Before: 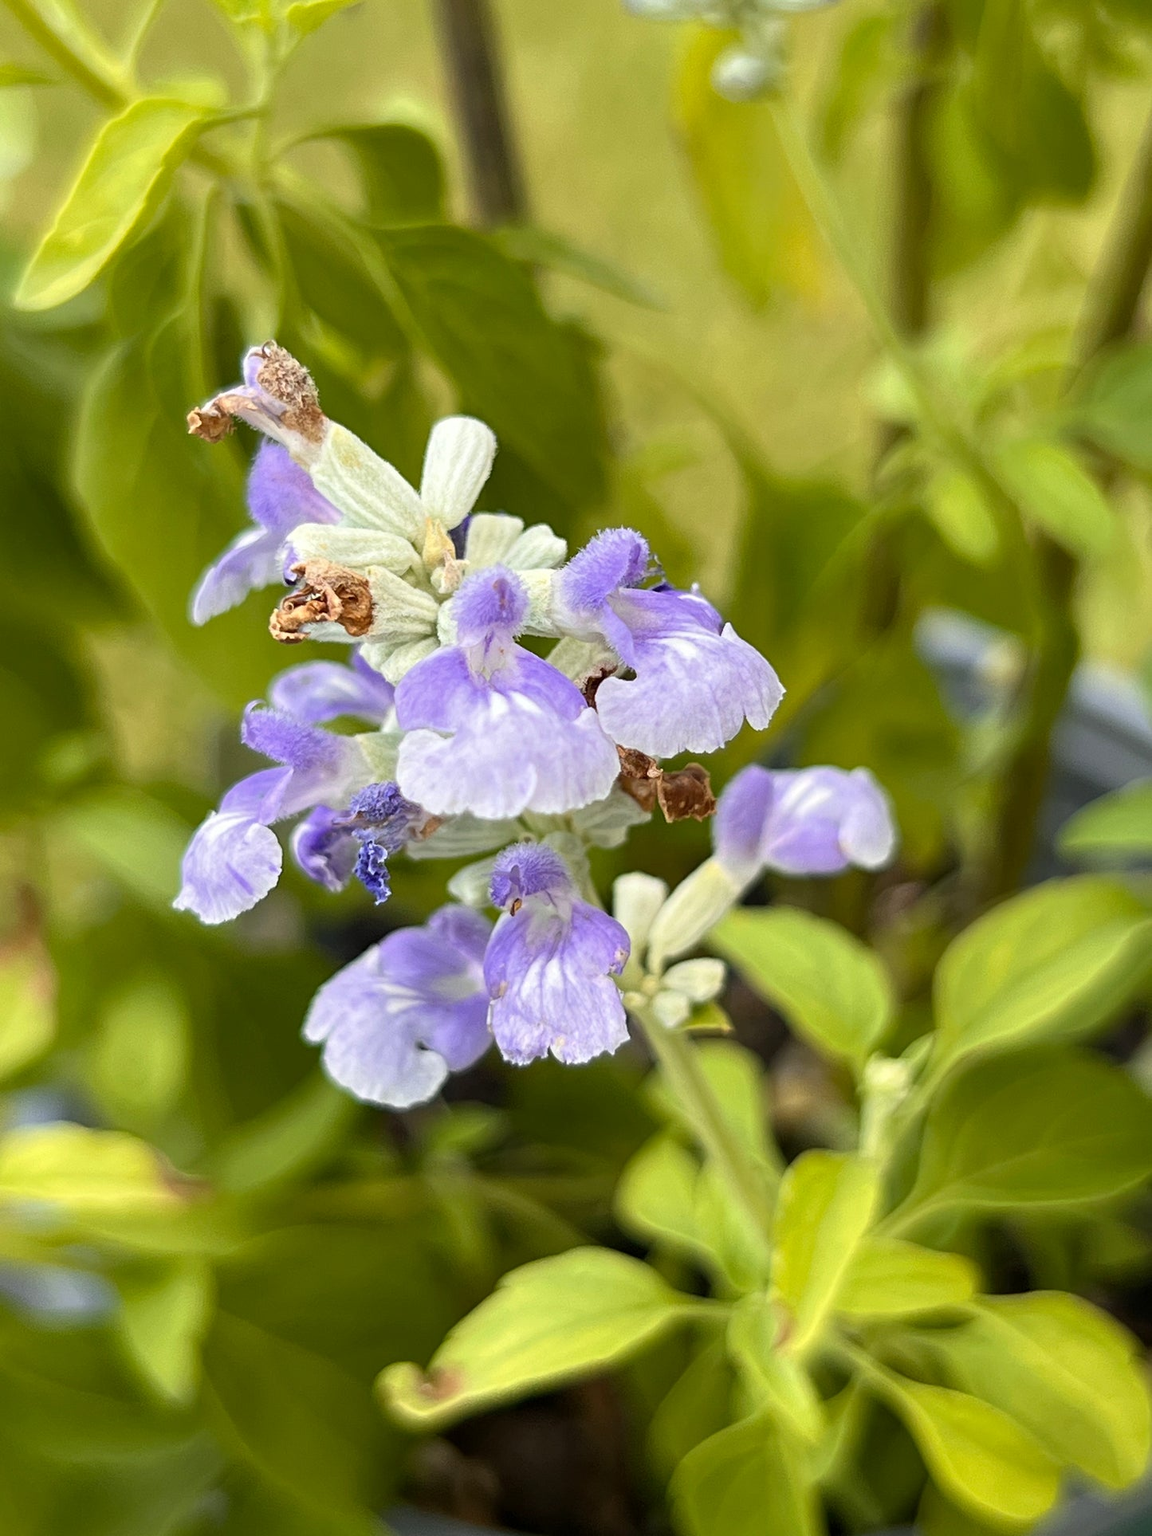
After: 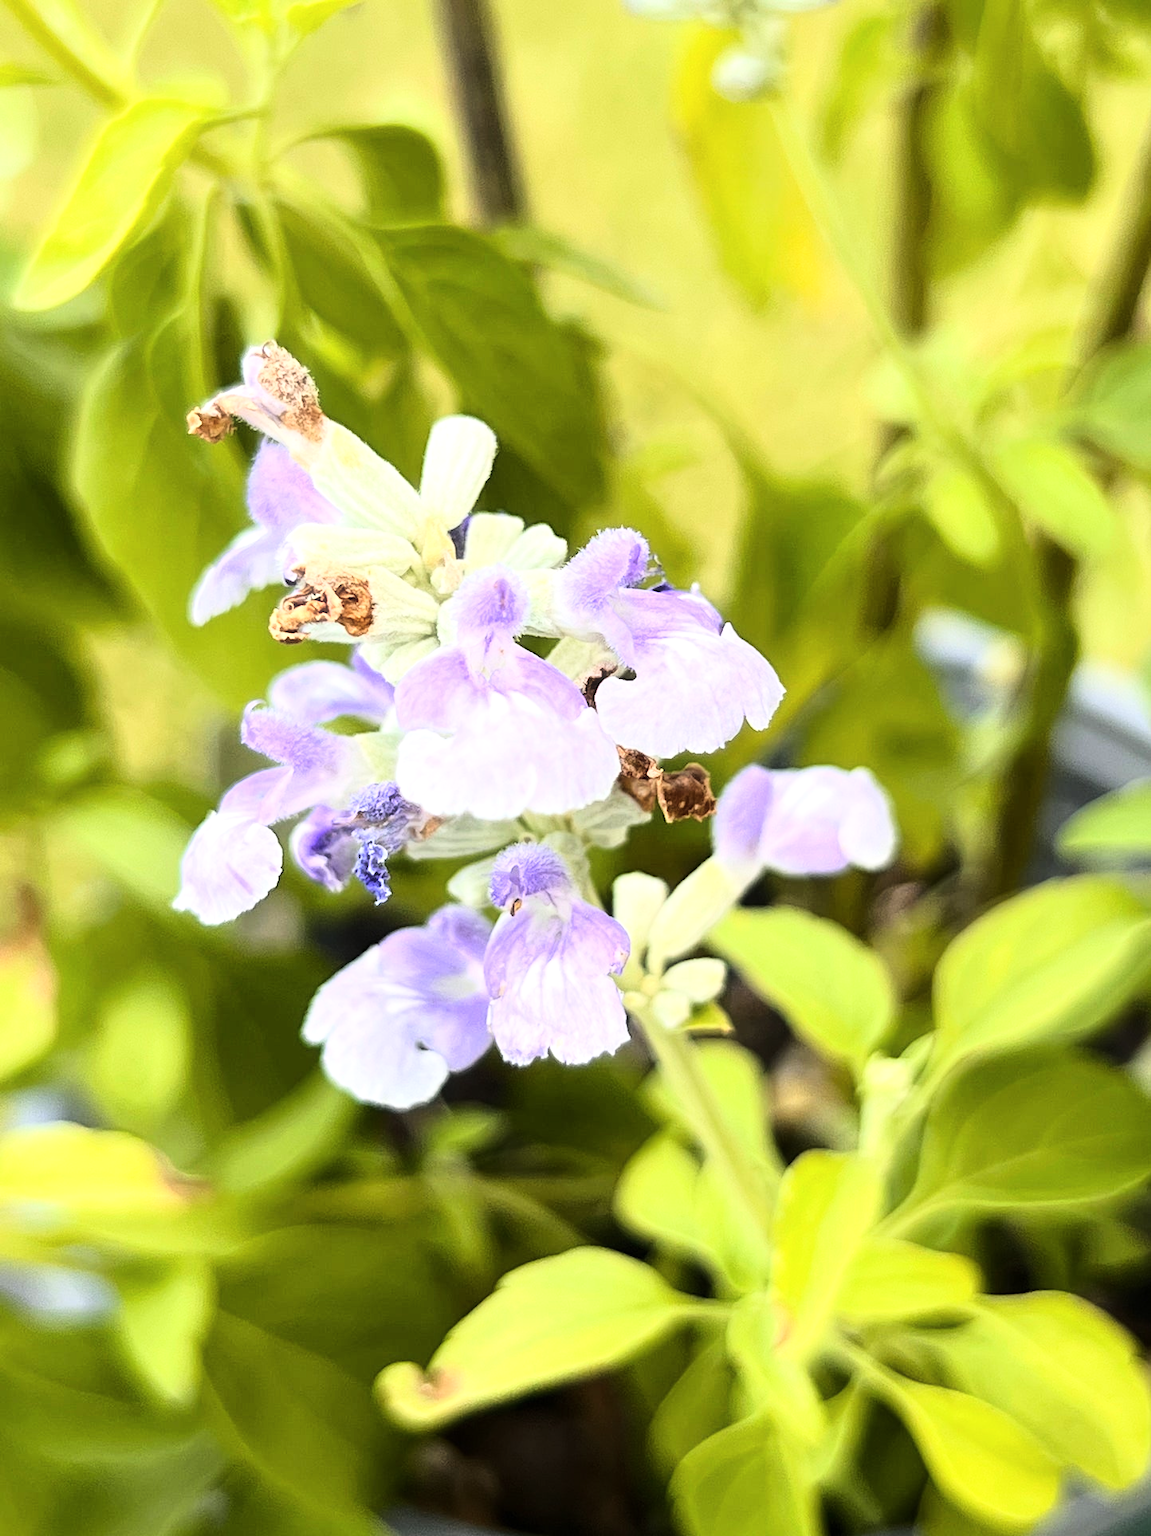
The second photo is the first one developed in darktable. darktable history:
haze removal: strength -0.09, adaptive false
base curve: curves: ch0 [(0, 0) (0.028, 0.03) (0.121, 0.232) (0.46, 0.748) (0.859, 0.968) (1, 1)]
tone equalizer: -8 EV -0.417 EV, -7 EV -0.389 EV, -6 EV -0.333 EV, -5 EV -0.222 EV, -3 EV 0.222 EV, -2 EV 0.333 EV, -1 EV 0.389 EV, +0 EV 0.417 EV, edges refinement/feathering 500, mask exposure compensation -1.57 EV, preserve details no
